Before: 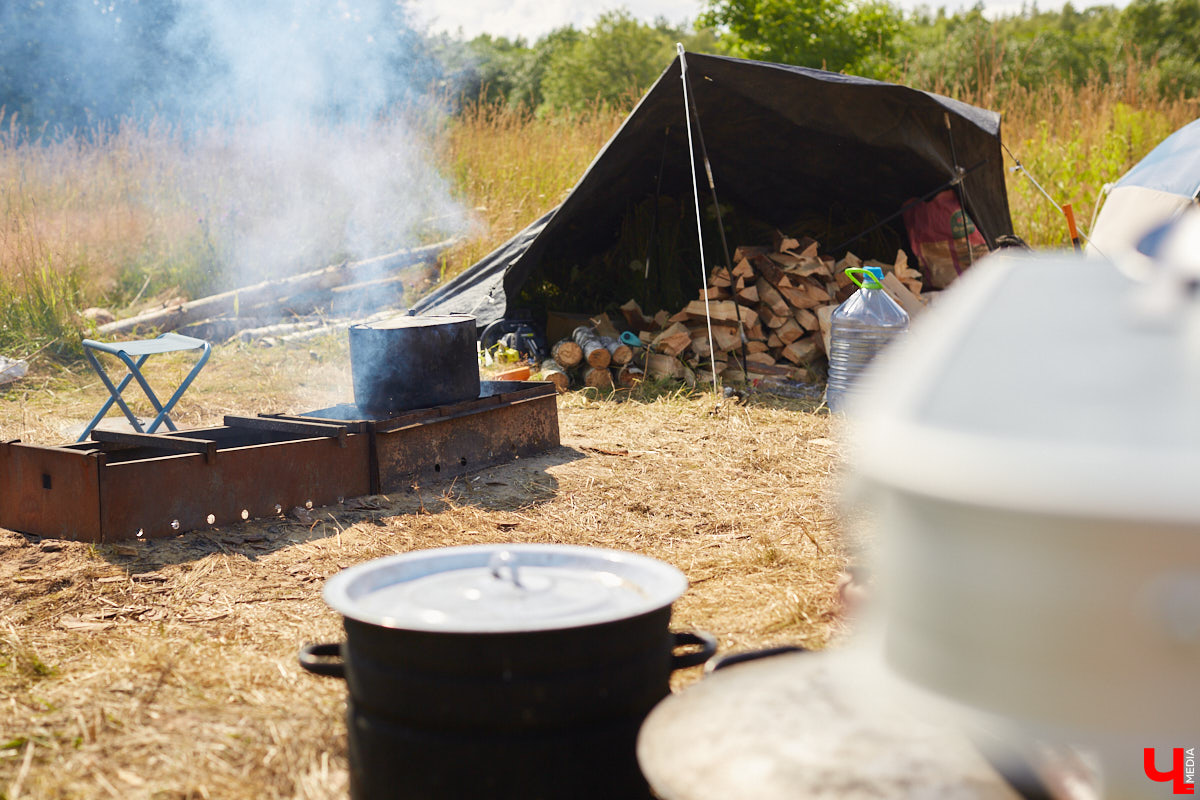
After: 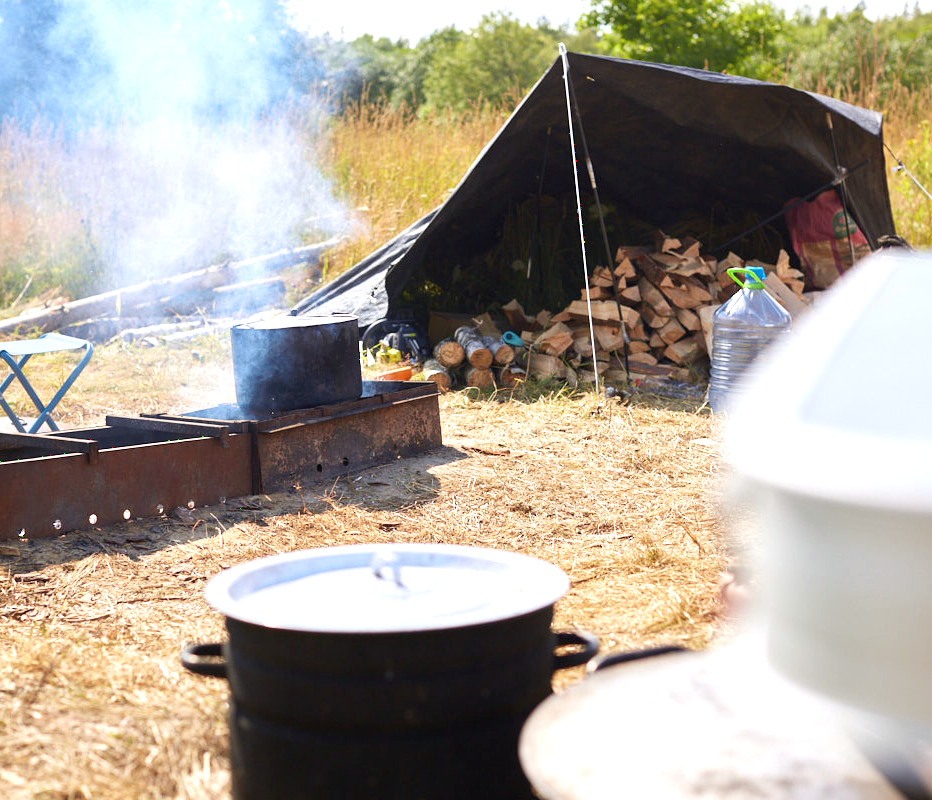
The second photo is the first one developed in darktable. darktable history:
crop: left 9.857%, right 12.432%
exposure: black level correction 0.001, exposure 0.5 EV, compensate highlight preservation false
color calibration: illuminant as shot in camera, x 0.358, y 0.373, temperature 4628.91 K, clip negative RGB from gamut false
